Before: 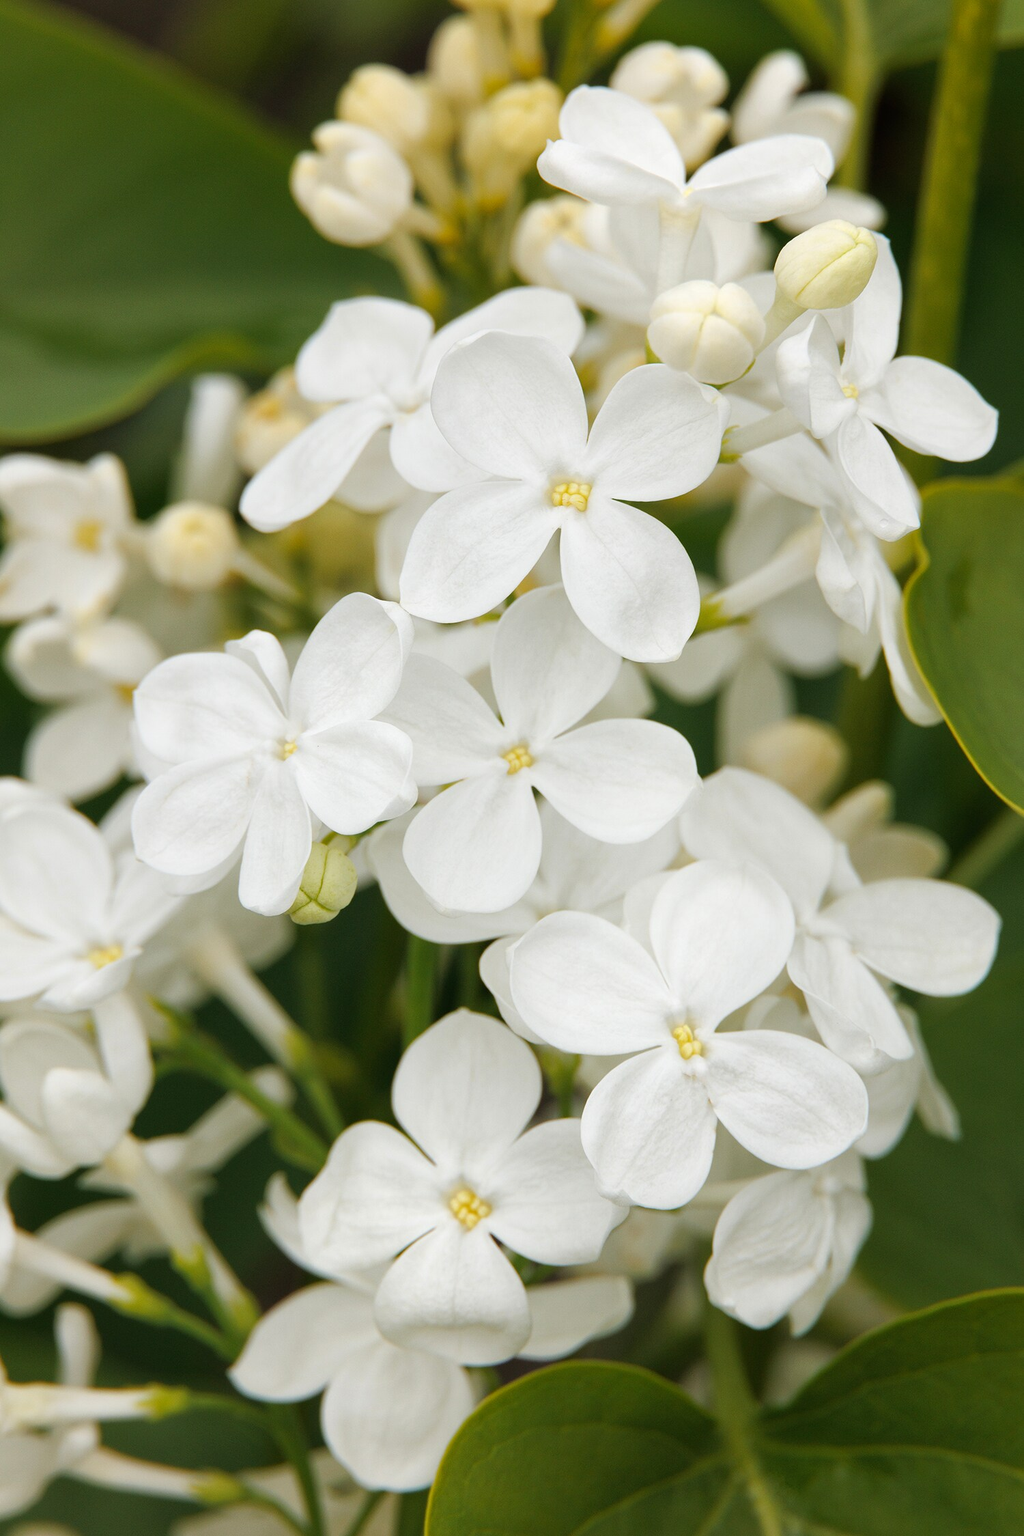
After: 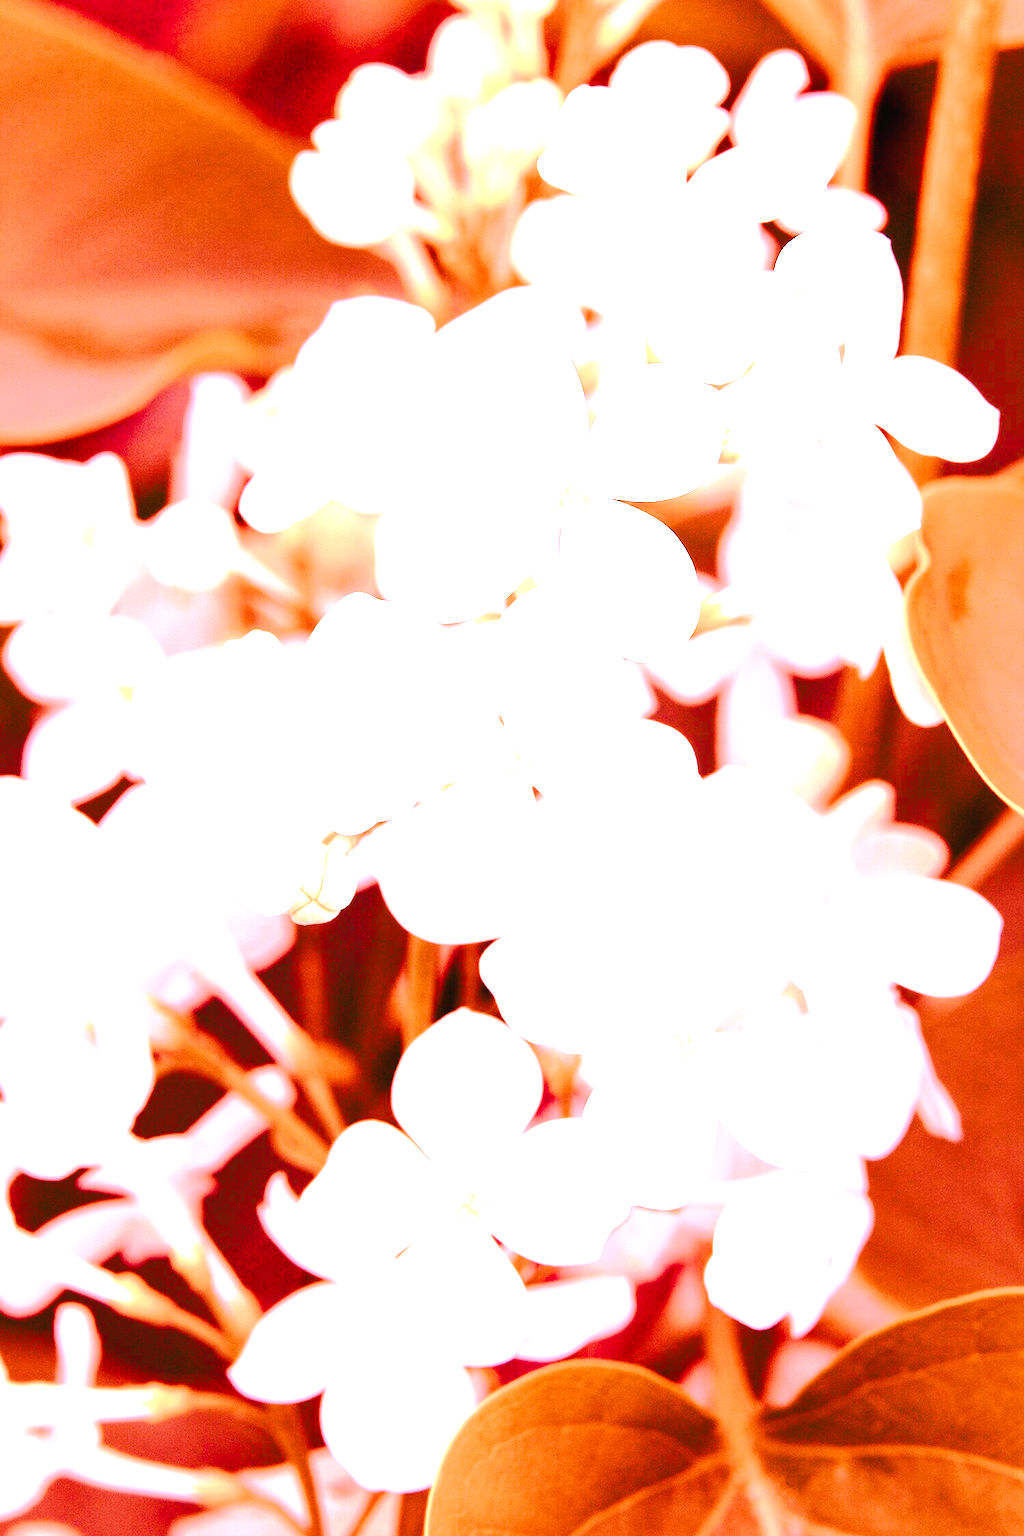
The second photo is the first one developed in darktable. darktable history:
contrast brightness saturation: saturation -0.1
tone curve: curves: ch0 [(0, 0) (0.003, 0.019) (0.011, 0.022) (0.025, 0.029) (0.044, 0.041) (0.069, 0.06) (0.1, 0.09) (0.136, 0.123) (0.177, 0.163) (0.224, 0.206) (0.277, 0.268) (0.335, 0.35) (0.399, 0.436) (0.468, 0.526) (0.543, 0.624) (0.623, 0.713) (0.709, 0.779) (0.801, 0.845) (0.898, 0.912) (1, 1)], preserve colors none
exposure: exposure 0.559 EV, compensate highlight preservation false
color balance rgb: shadows lift › luminance -7.7%, shadows lift › chroma 2.13%, shadows lift › hue 165.27°, power › luminance -7.77%, power › chroma 1.34%, power › hue 330.55°, highlights gain › luminance -33.33%, highlights gain › chroma 5.68%, highlights gain › hue 217.2°, global offset › luminance -0.33%, global offset › chroma 0.11%, global offset › hue 165.27°, perceptual saturation grading › global saturation 27.72%, perceptual saturation grading › highlights -25%, perceptual saturation grading › mid-tones 25%, perceptual saturation grading › shadows 50%
white balance: red 4.26, blue 1.802
